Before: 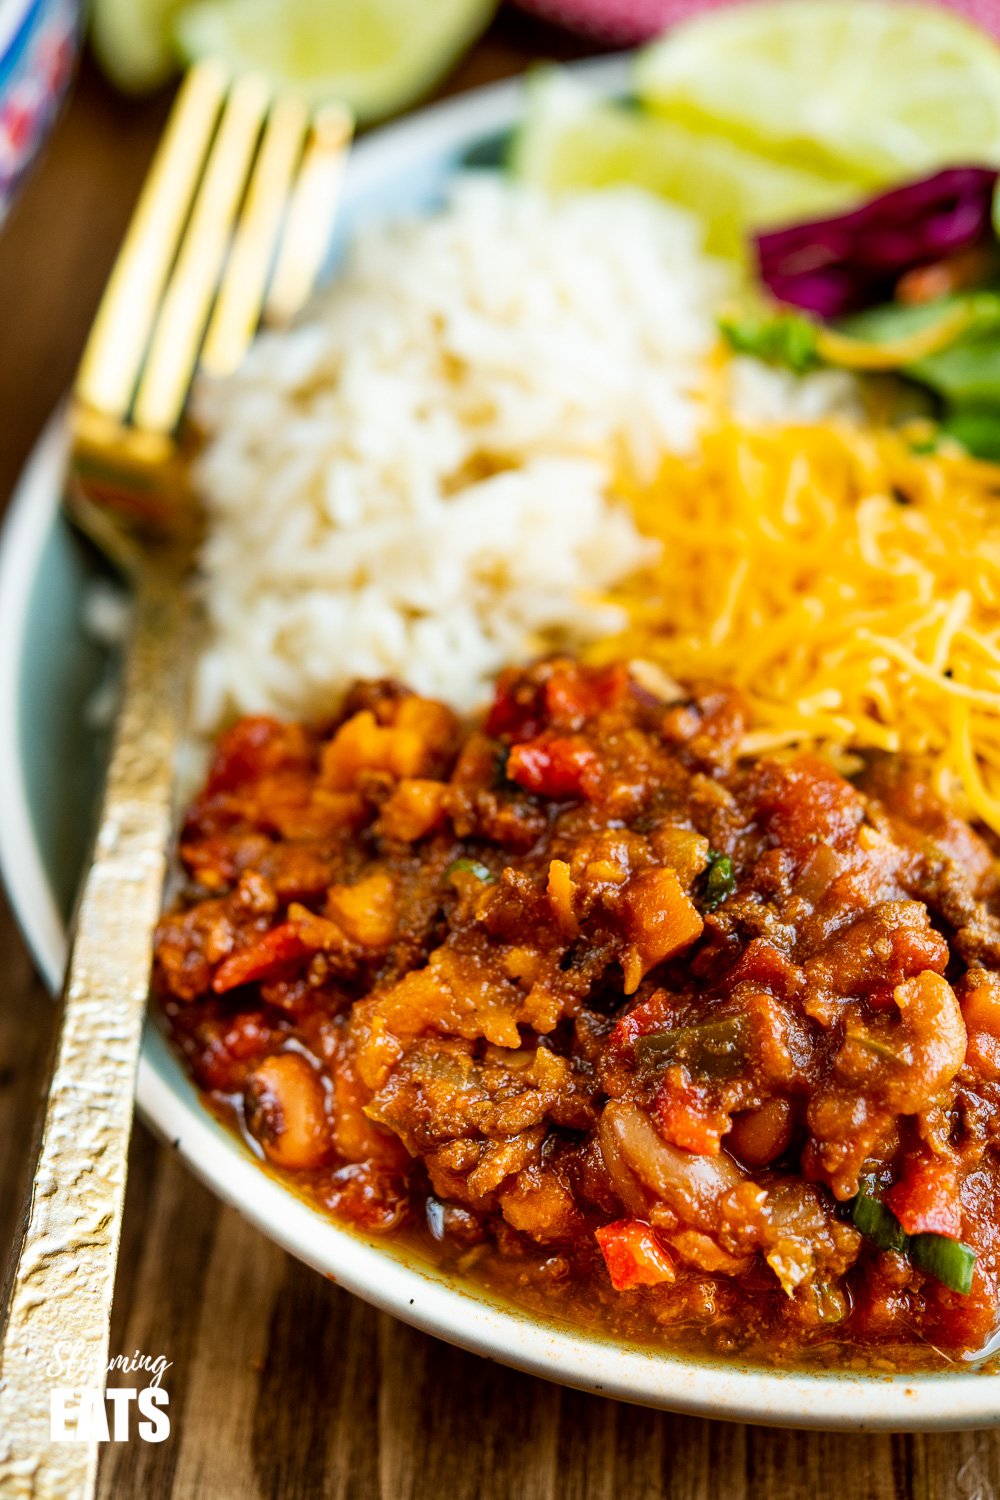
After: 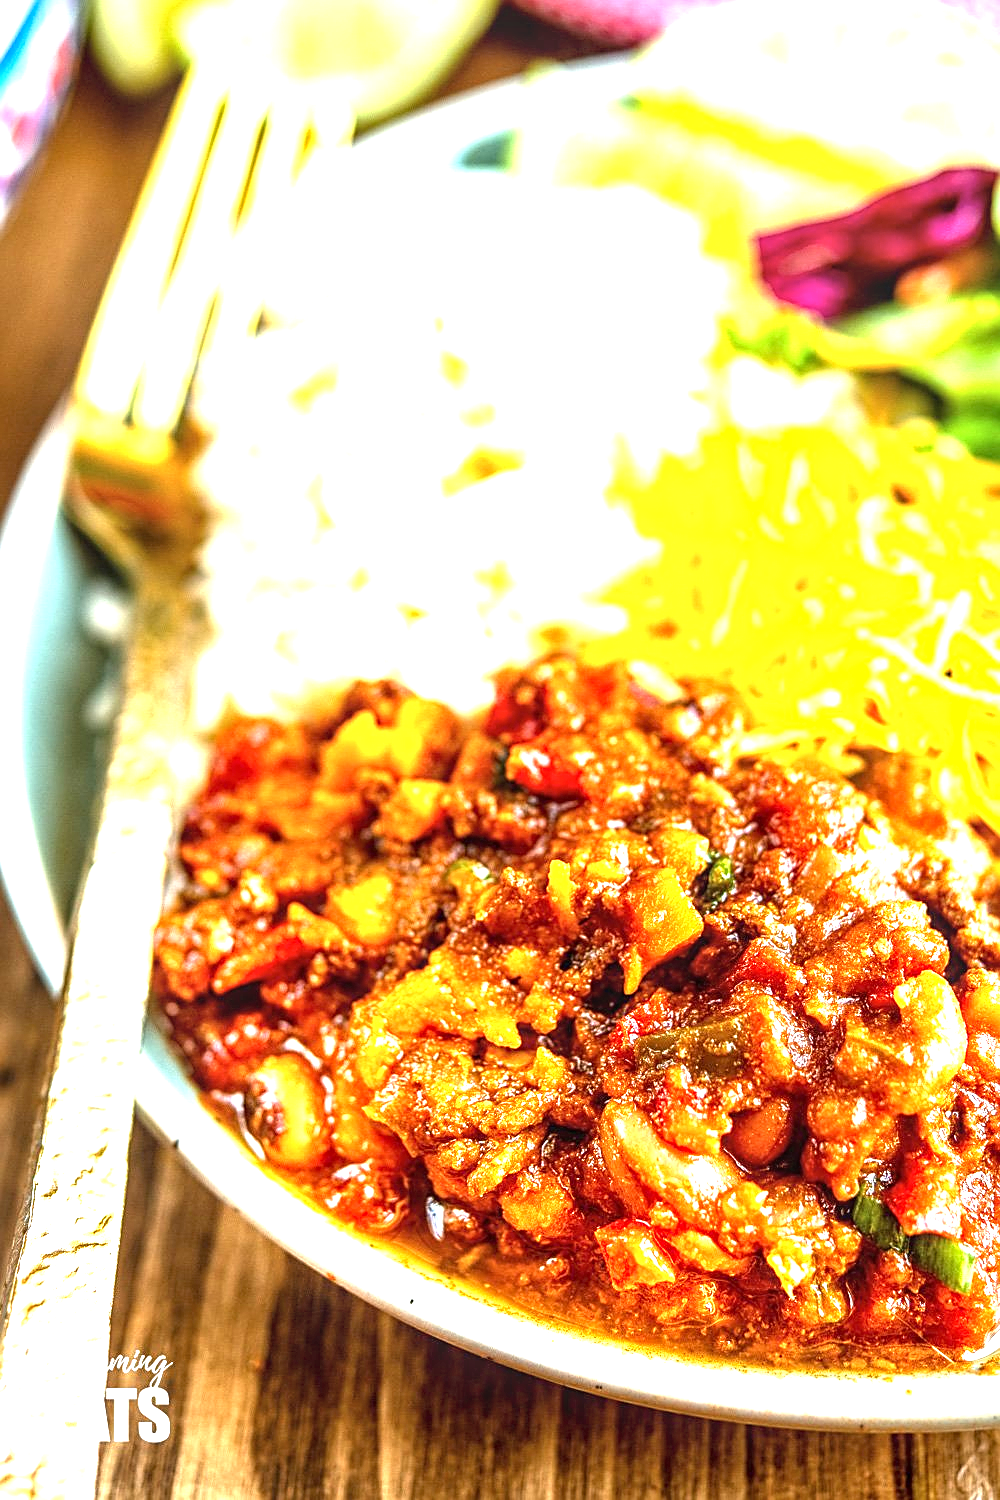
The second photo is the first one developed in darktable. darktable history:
sharpen: on, module defaults
exposure: black level correction 0, exposure 1.758 EV, compensate highlight preservation false
local contrast: on, module defaults
